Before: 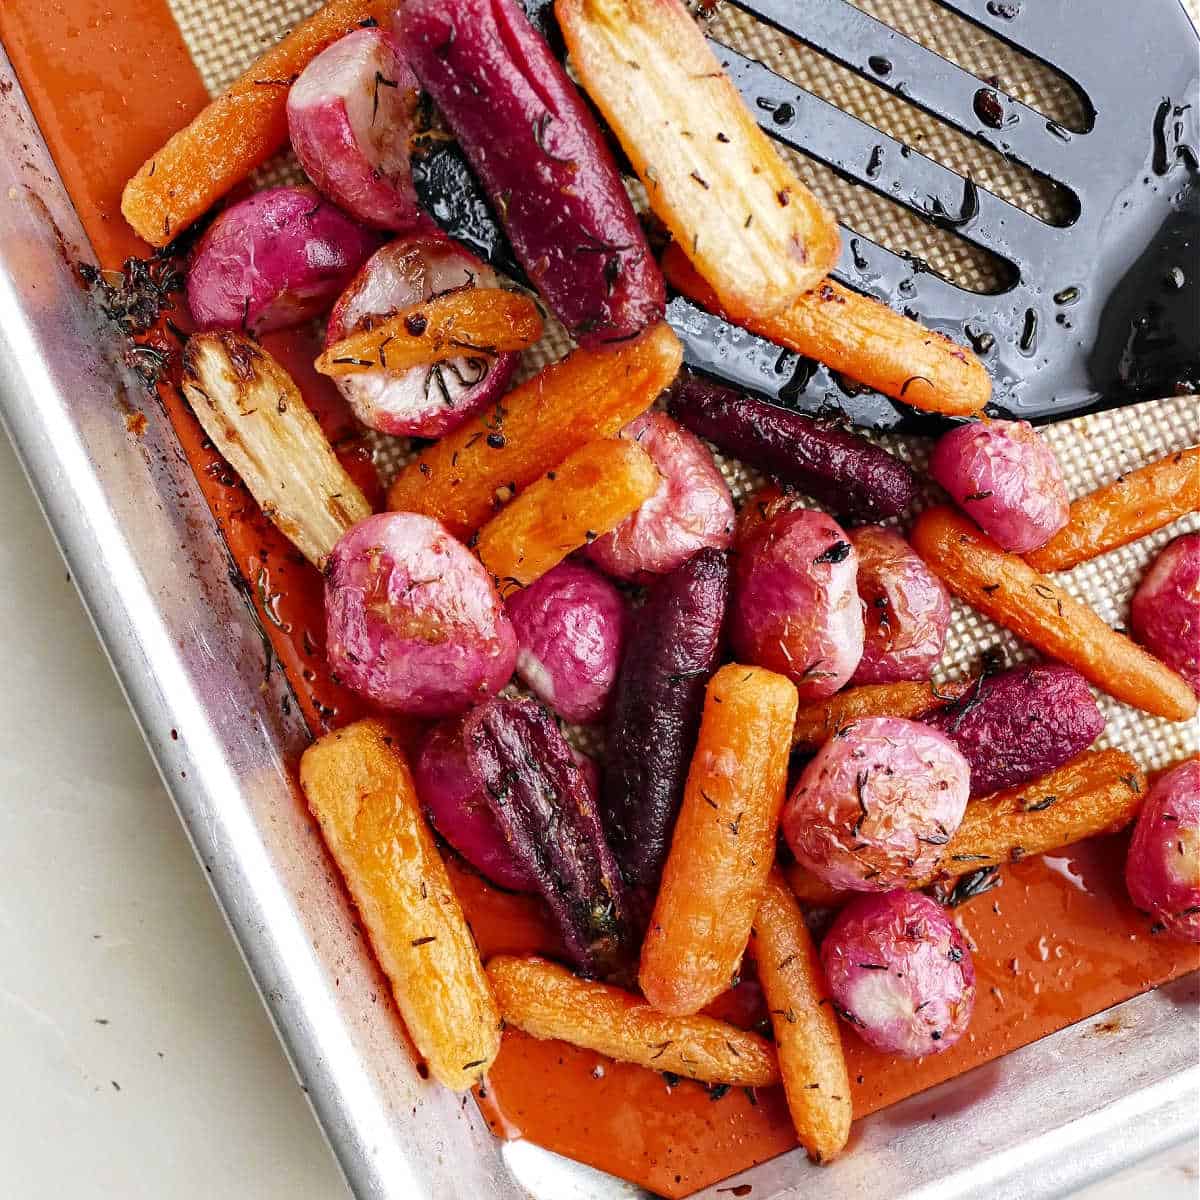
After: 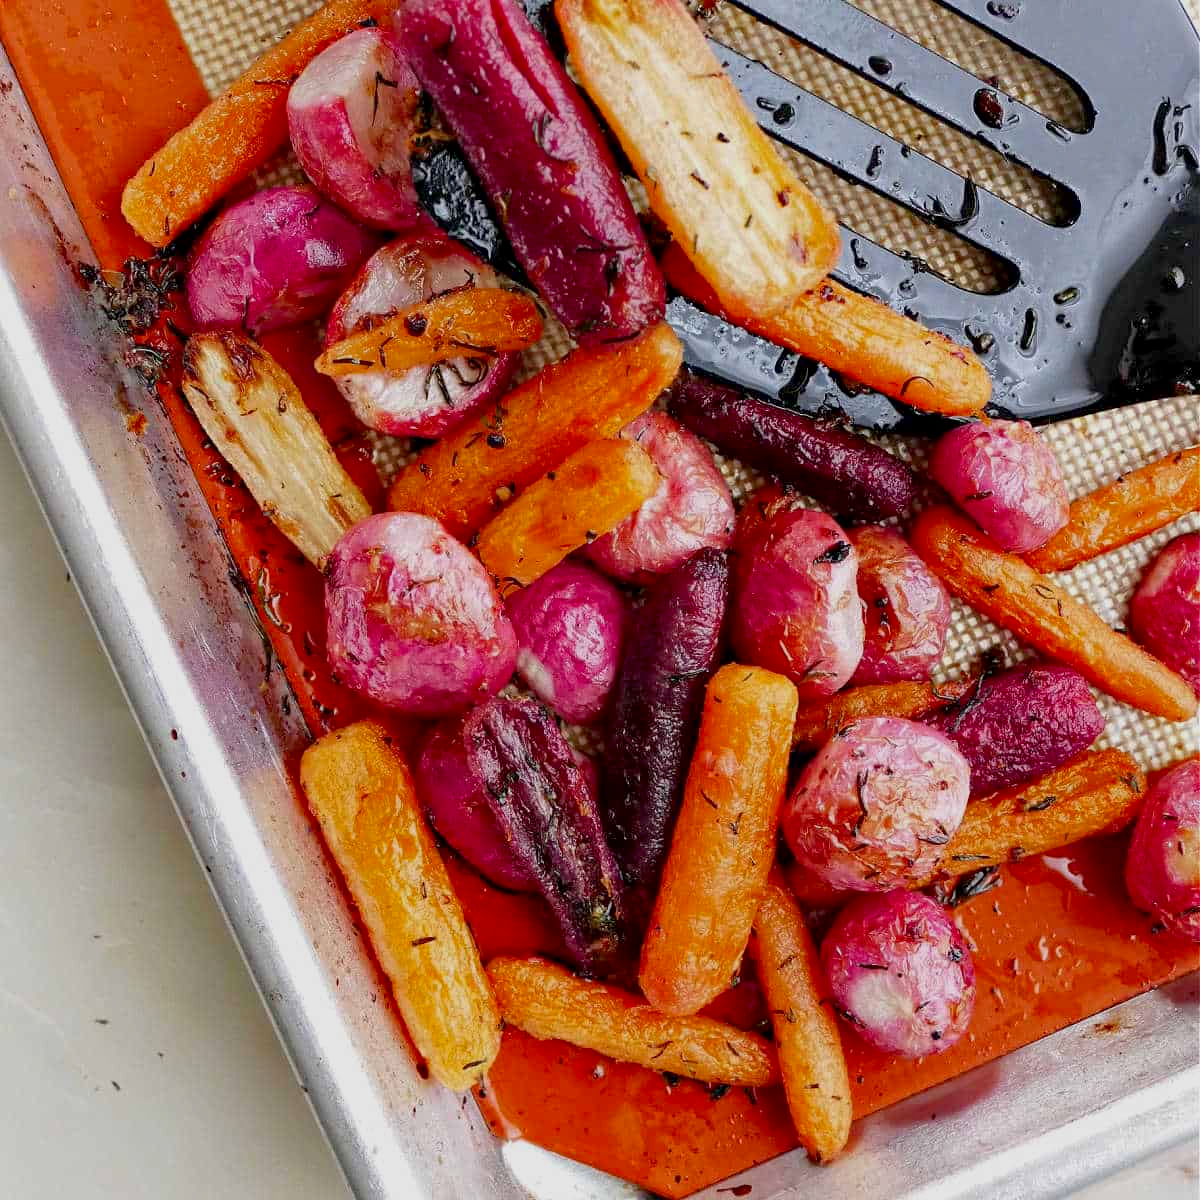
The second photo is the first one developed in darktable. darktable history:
exposure: black level correction 0.004, exposure 0.014 EV, compensate highlight preservation false
tone equalizer: -8 EV 0.25 EV, -7 EV 0.417 EV, -6 EV 0.417 EV, -5 EV 0.25 EV, -3 EV -0.25 EV, -2 EV -0.417 EV, -1 EV -0.417 EV, +0 EV -0.25 EV, edges refinement/feathering 500, mask exposure compensation -1.57 EV, preserve details guided filter
contrast brightness saturation: contrast 0.04, saturation 0.16
